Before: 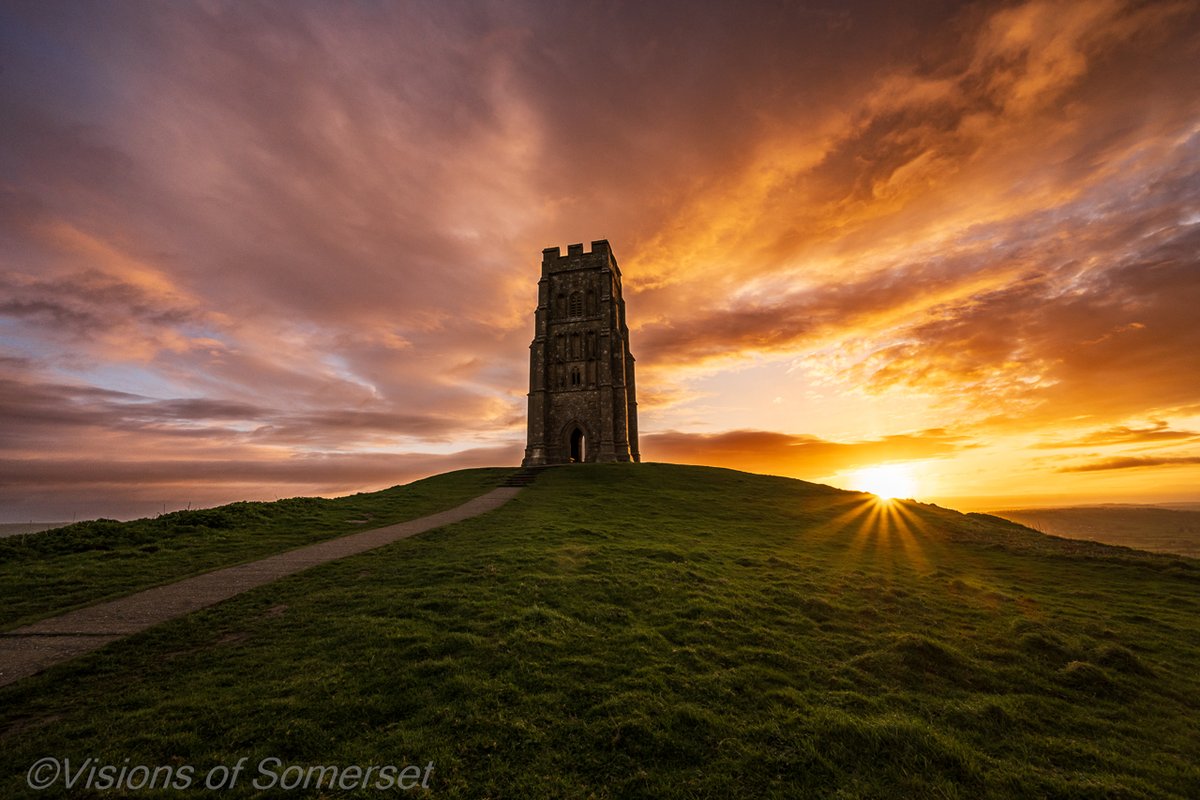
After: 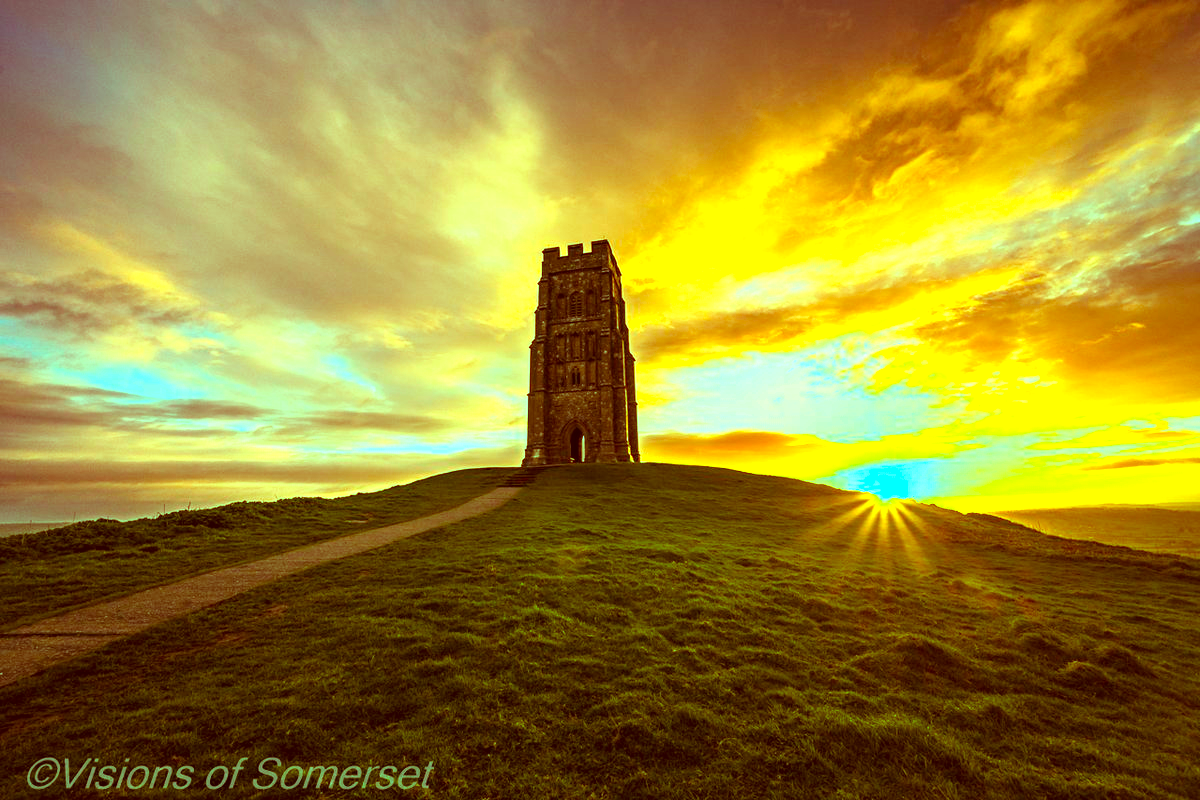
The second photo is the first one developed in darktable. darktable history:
color correction: highlights a* 1.12, highlights b* 24.26, shadows a* 15.58, shadows b* 24.26
color balance rgb: shadows lift › luminance 0.49%, shadows lift › chroma 6.83%, shadows lift › hue 300.29°, power › hue 208.98°, highlights gain › luminance 20.24%, highlights gain › chroma 13.17%, highlights gain › hue 173.85°, perceptual saturation grading › global saturation 18.05%
sharpen: radius 2.883, amount 0.868, threshold 47.523
exposure: black level correction 0, exposure 1.2 EV, compensate exposure bias true, compensate highlight preservation false
